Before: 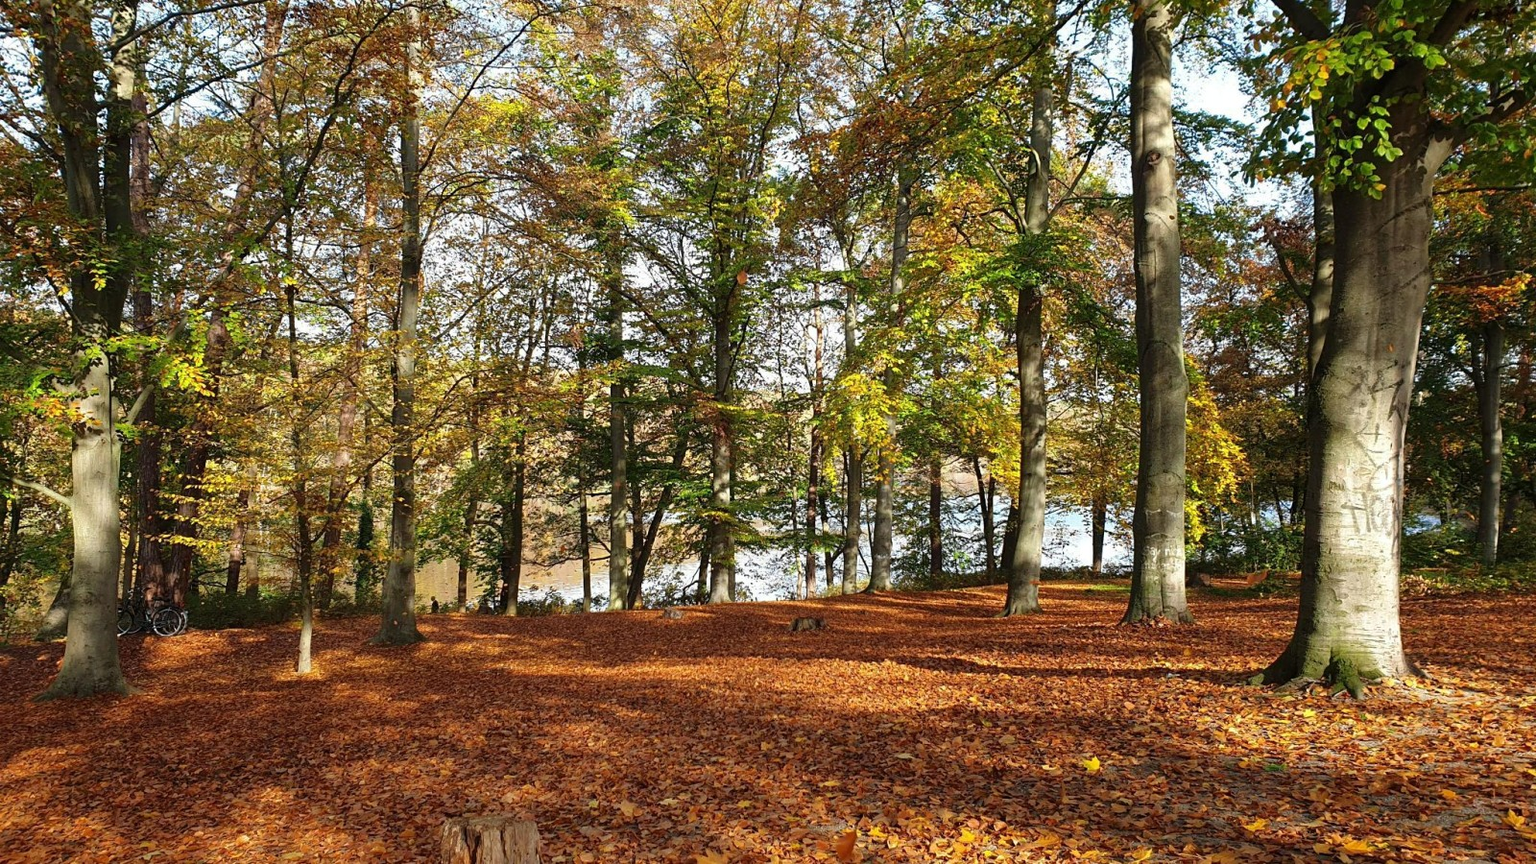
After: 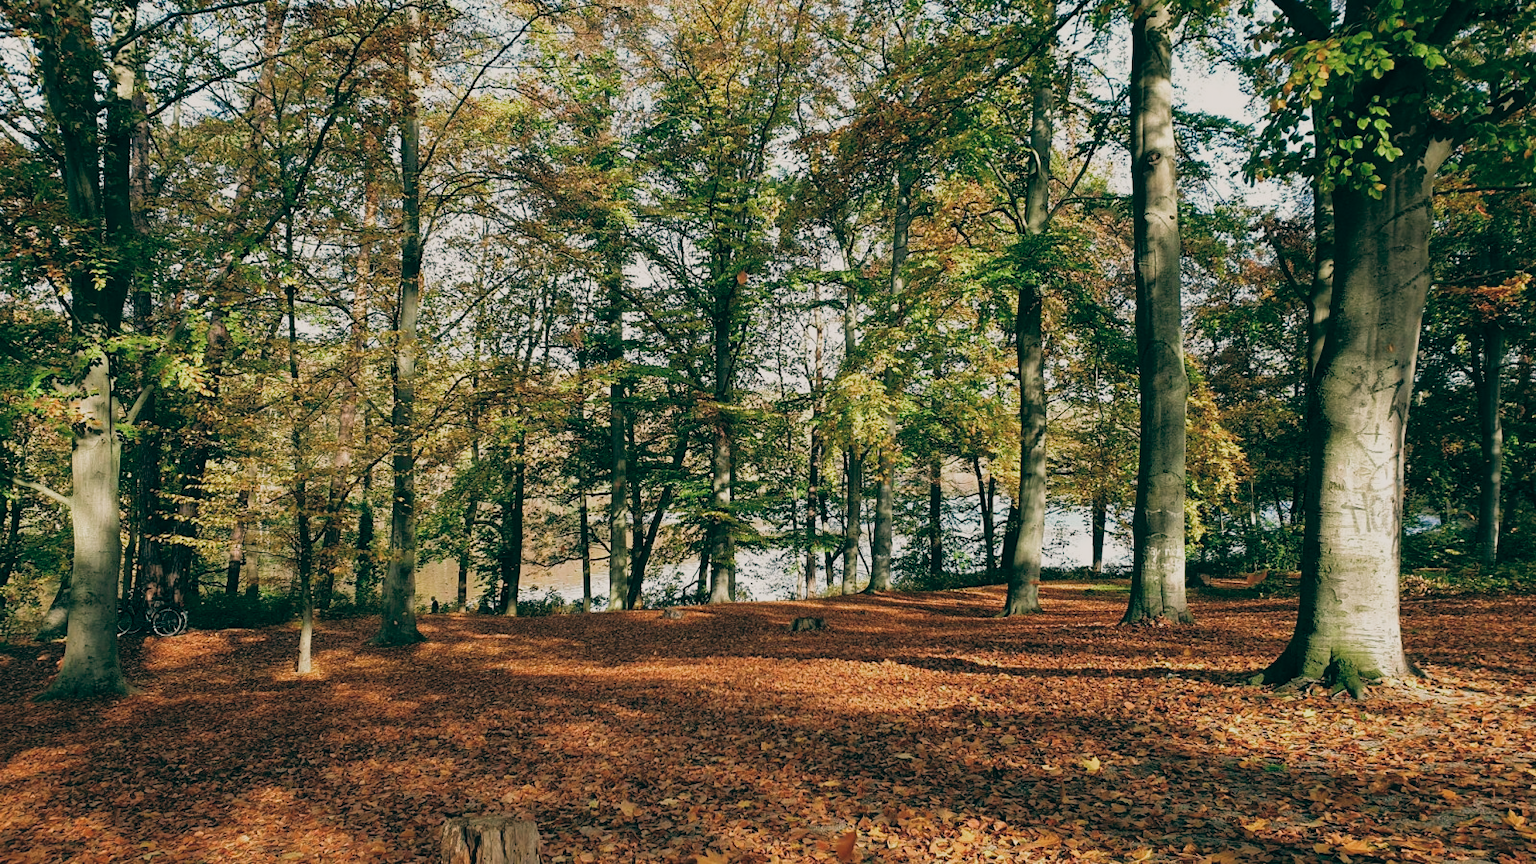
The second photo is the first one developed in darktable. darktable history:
color balance: lift [1.005, 0.99, 1.007, 1.01], gamma [1, 0.979, 1.011, 1.021], gain [0.923, 1.098, 1.025, 0.902], input saturation 90.45%, contrast 7.73%, output saturation 105.91%
filmic rgb: middle gray luminance 18.42%, black relative exposure -11.25 EV, white relative exposure 3.75 EV, threshold 6 EV, target black luminance 0%, hardness 5.87, latitude 57.4%, contrast 0.963, shadows ↔ highlights balance 49.98%, add noise in highlights 0, preserve chrominance luminance Y, color science v3 (2019), use custom middle-gray values true, iterations of high-quality reconstruction 0, contrast in highlights soft, enable highlight reconstruction true
